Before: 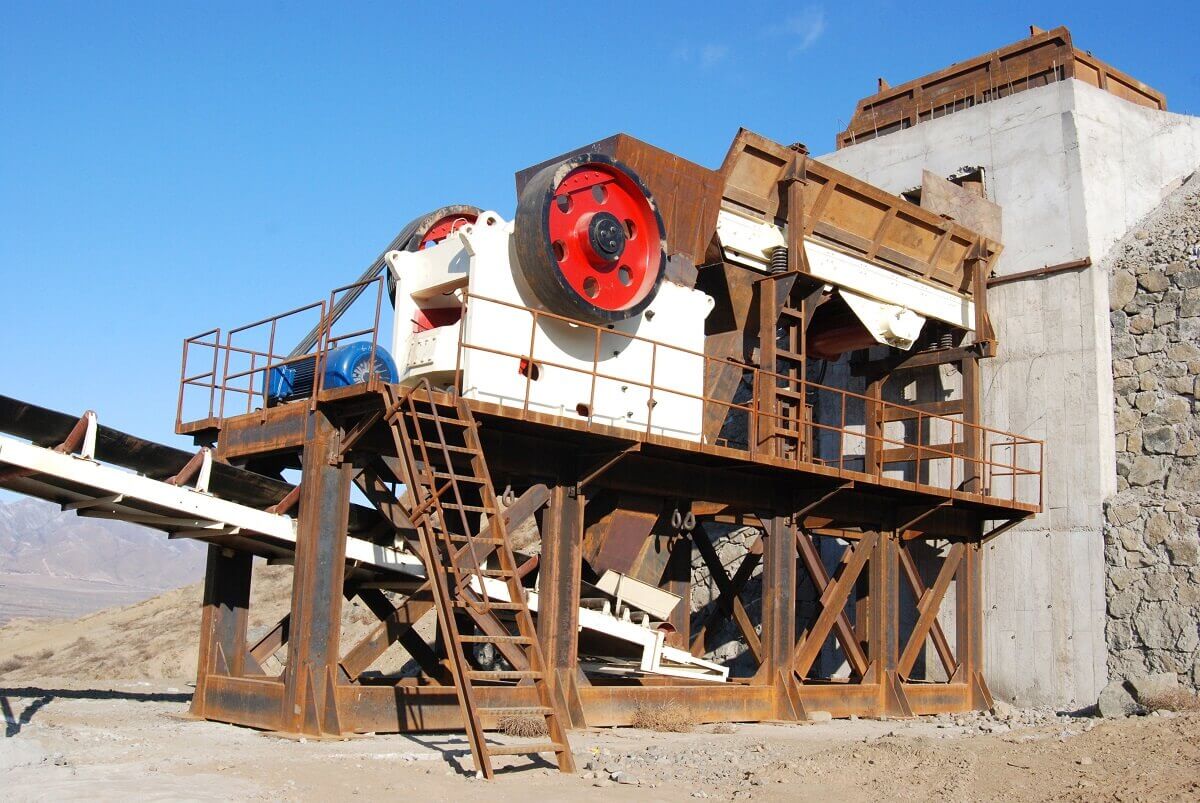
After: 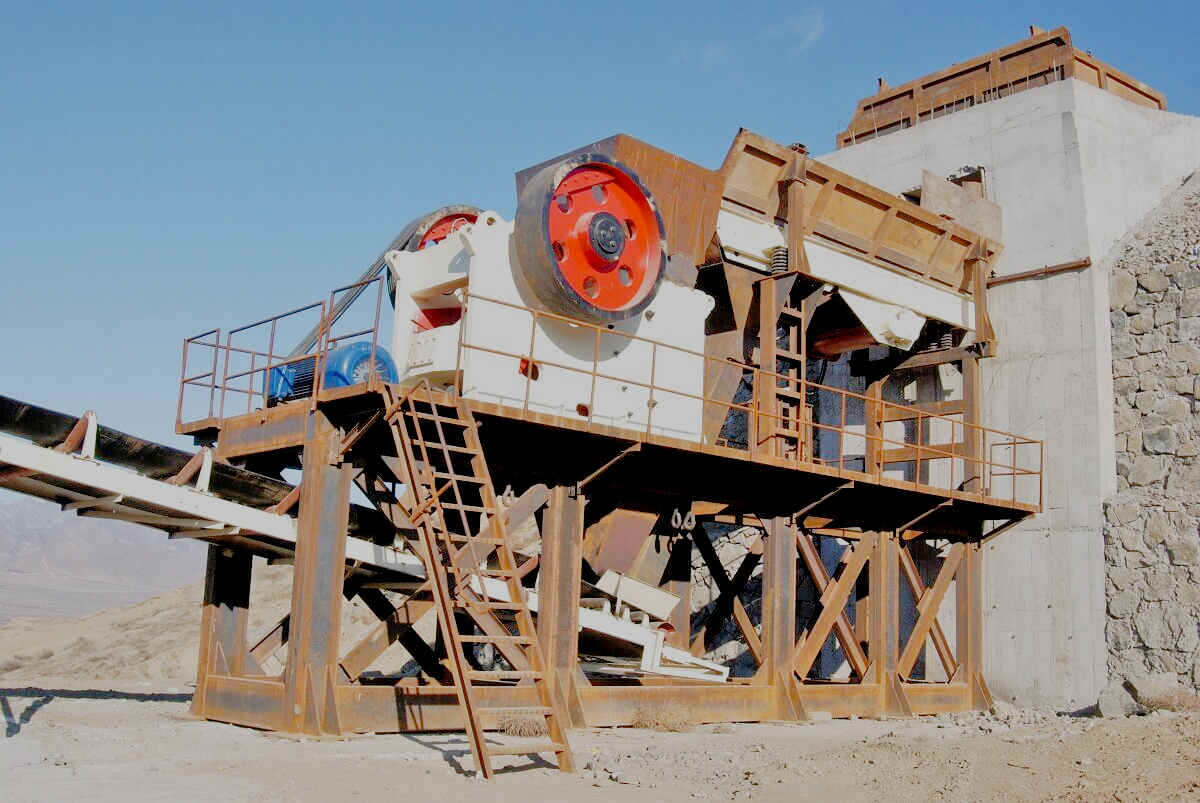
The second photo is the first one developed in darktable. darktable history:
filmic rgb: middle gray luminance 18%, black relative exposure -7.5 EV, white relative exposure 8.5 EV, threshold 6 EV, target black luminance 0%, hardness 2.23, latitude 18.37%, contrast 0.878, highlights saturation mix 5%, shadows ↔ highlights balance 10.15%, add noise in highlights 0, preserve chrominance no, color science v3 (2019), use custom middle-gray values true, iterations of high-quality reconstruction 0, contrast in highlights soft, enable highlight reconstruction true
tone equalizer: -7 EV 0.15 EV, -6 EV 0.6 EV, -5 EV 1.15 EV, -4 EV 1.33 EV, -3 EV 1.15 EV, -2 EV 0.6 EV, -1 EV 0.15 EV, mask exposure compensation -0.5 EV
